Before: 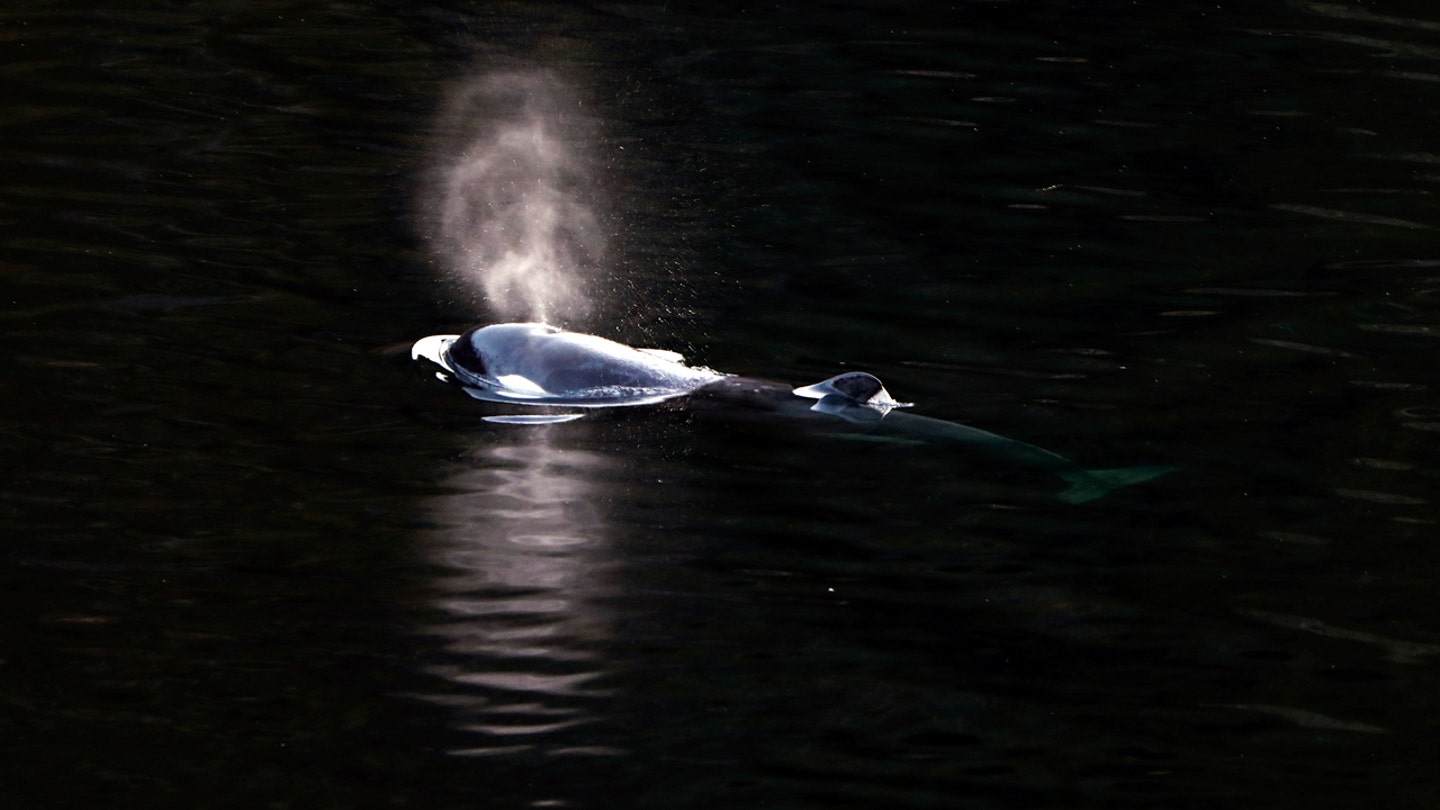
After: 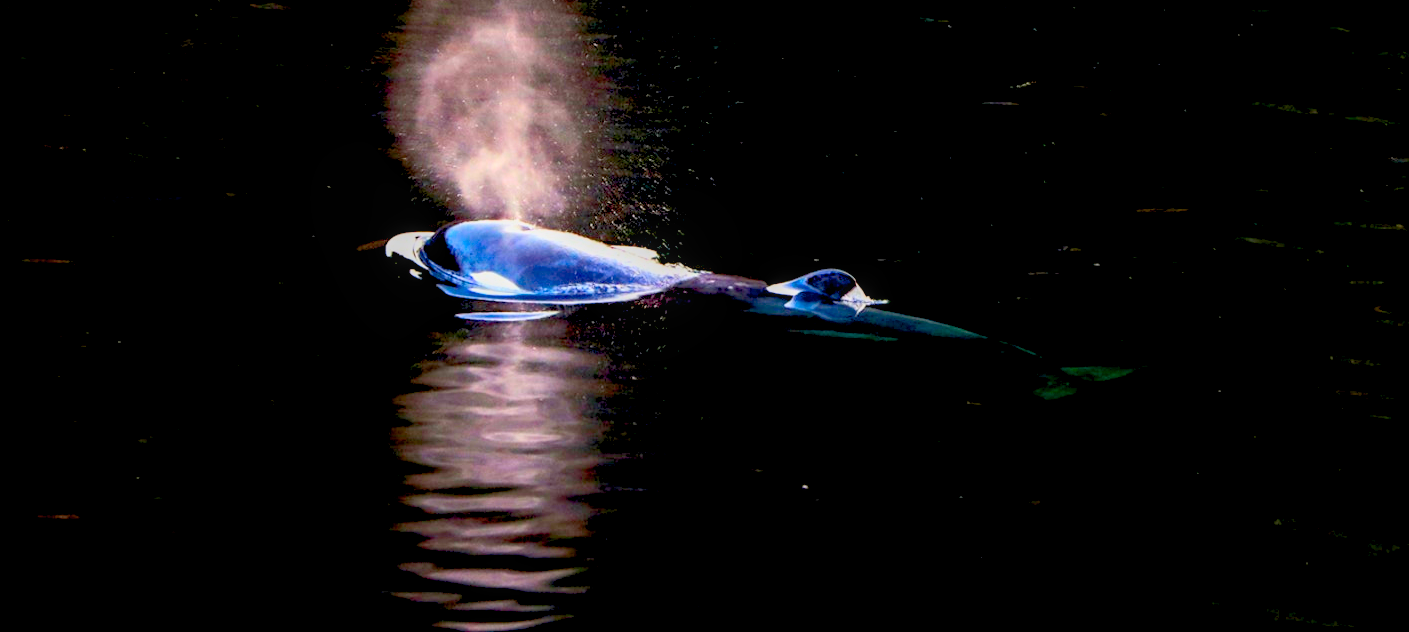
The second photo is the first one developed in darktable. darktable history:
exposure: black level correction 0.009, exposure 0.11 EV, compensate exposure bias true, compensate highlight preservation false
local contrast: on, module defaults
crop and rotate: left 1.856%, top 12.821%, right 0.25%, bottom 9.144%
contrast brightness saturation: contrast 0.199, brightness 0.191, saturation 0.814
levels: black 3.79%
tone equalizer: -8 EV -0.435 EV, -7 EV -0.389 EV, -6 EV -0.363 EV, -5 EV -0.211 EV, -3 EV 0.204 EV, -2 EV 0.342 EV, -1 EV 0.363 EV, +0 EV 0.444 EV, edges refinement/feathering 500, mask exposure compensation -1.57 EV, preserve details guided filter
color balance rgb: perceptual saturation grading › global saturation 36.726%, contrast -29.627%
